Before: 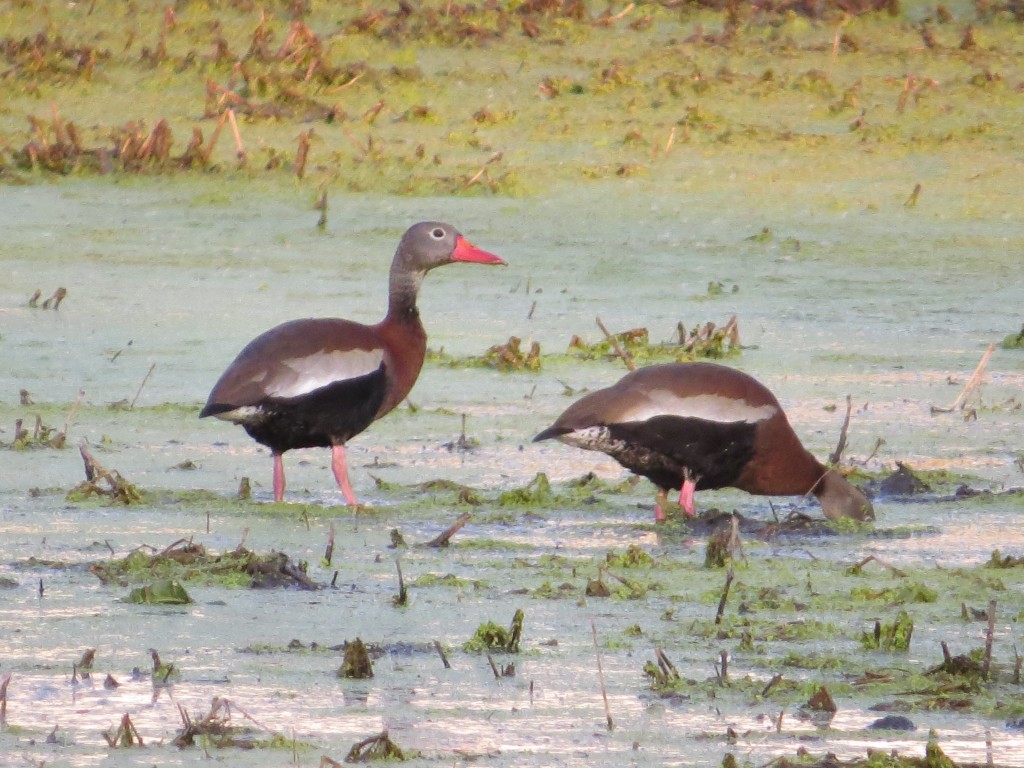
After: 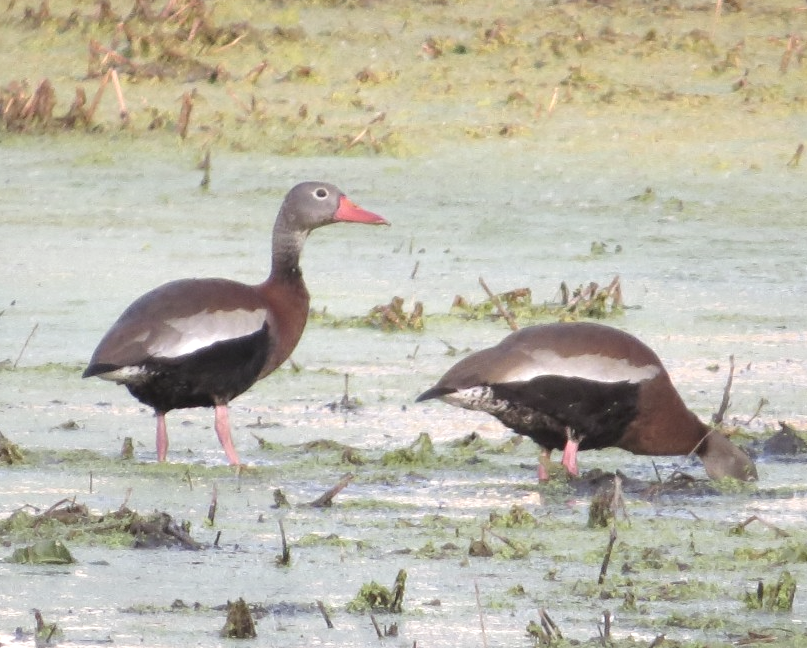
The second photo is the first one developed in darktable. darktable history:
crop: left 11.516%, top 5.288%, right 9.584%, bottom 10.263%
exposure: black level correction 0.001, exposure 0.499 EV, compensate highlight preservation false
contrast brightness saturation: contrast -0.049, saturation -0.394
